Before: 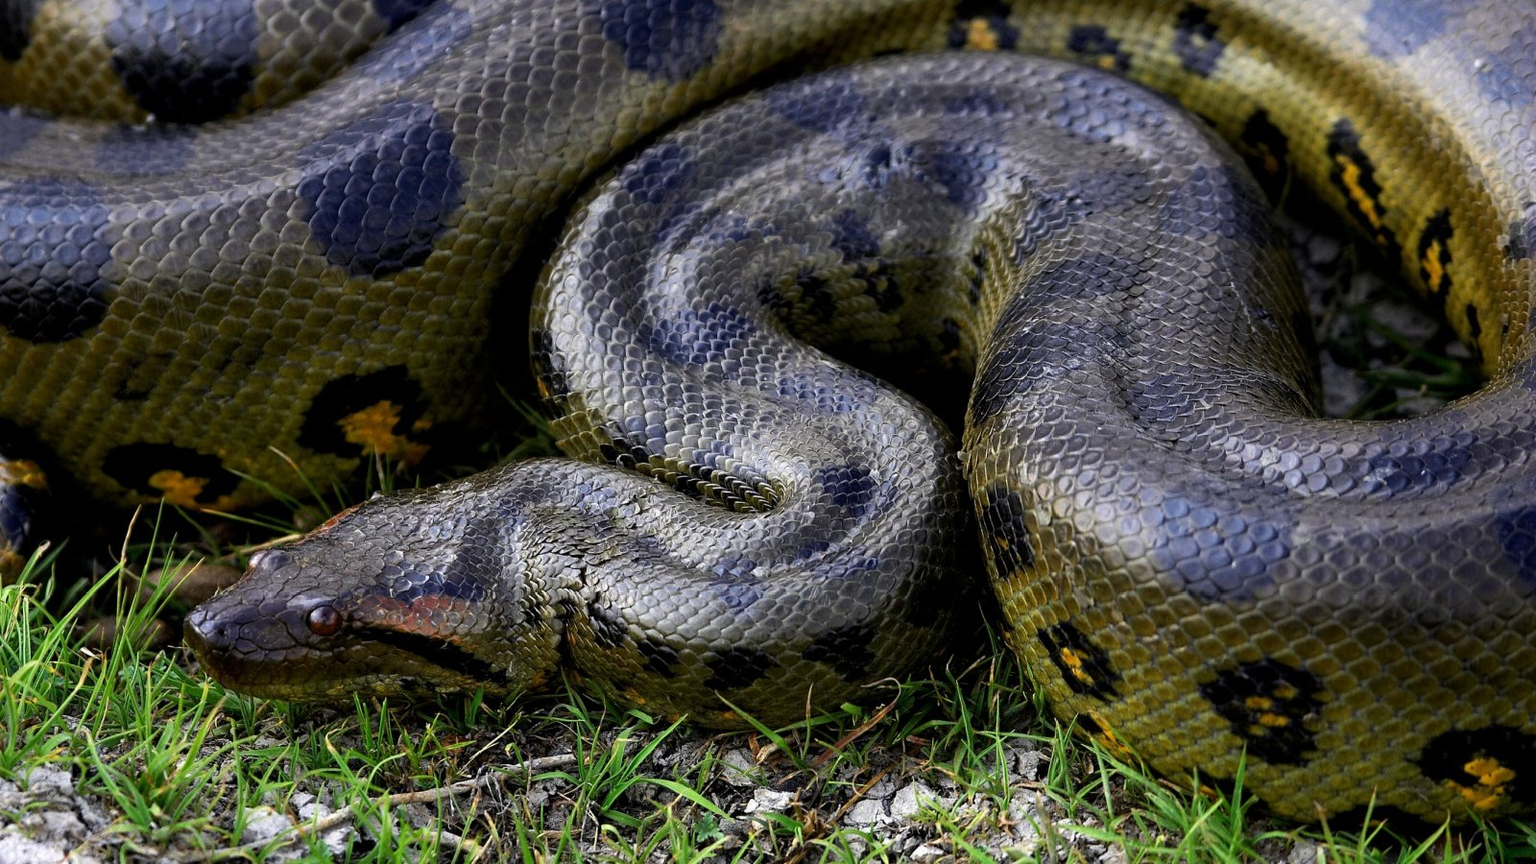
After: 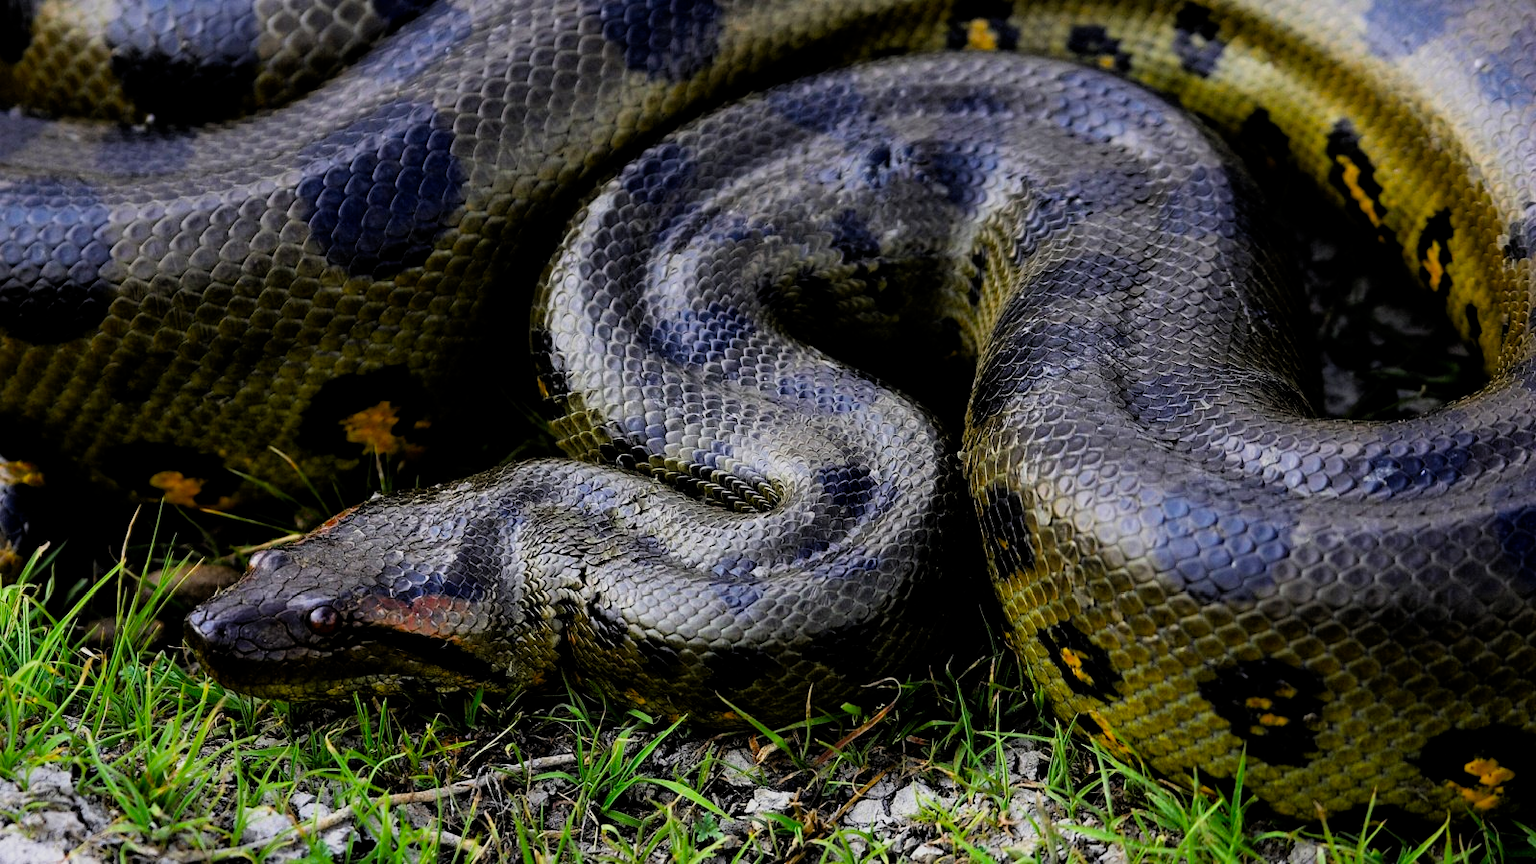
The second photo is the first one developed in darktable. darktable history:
filmic rgb: black relative exposure -7.78 EV, white relative exposure 4.38 EV, threshold 3 EV, target black luminance 0%, hardness 3.76, latitude 50.8%, contrast 1.071, highlights saturation mix 8.52%, shadows ↔ highlights balance -0.28%, color science v5 (2021), contrast in shadows safe, contrast in highlights safe, enable highlight reconstruction true
